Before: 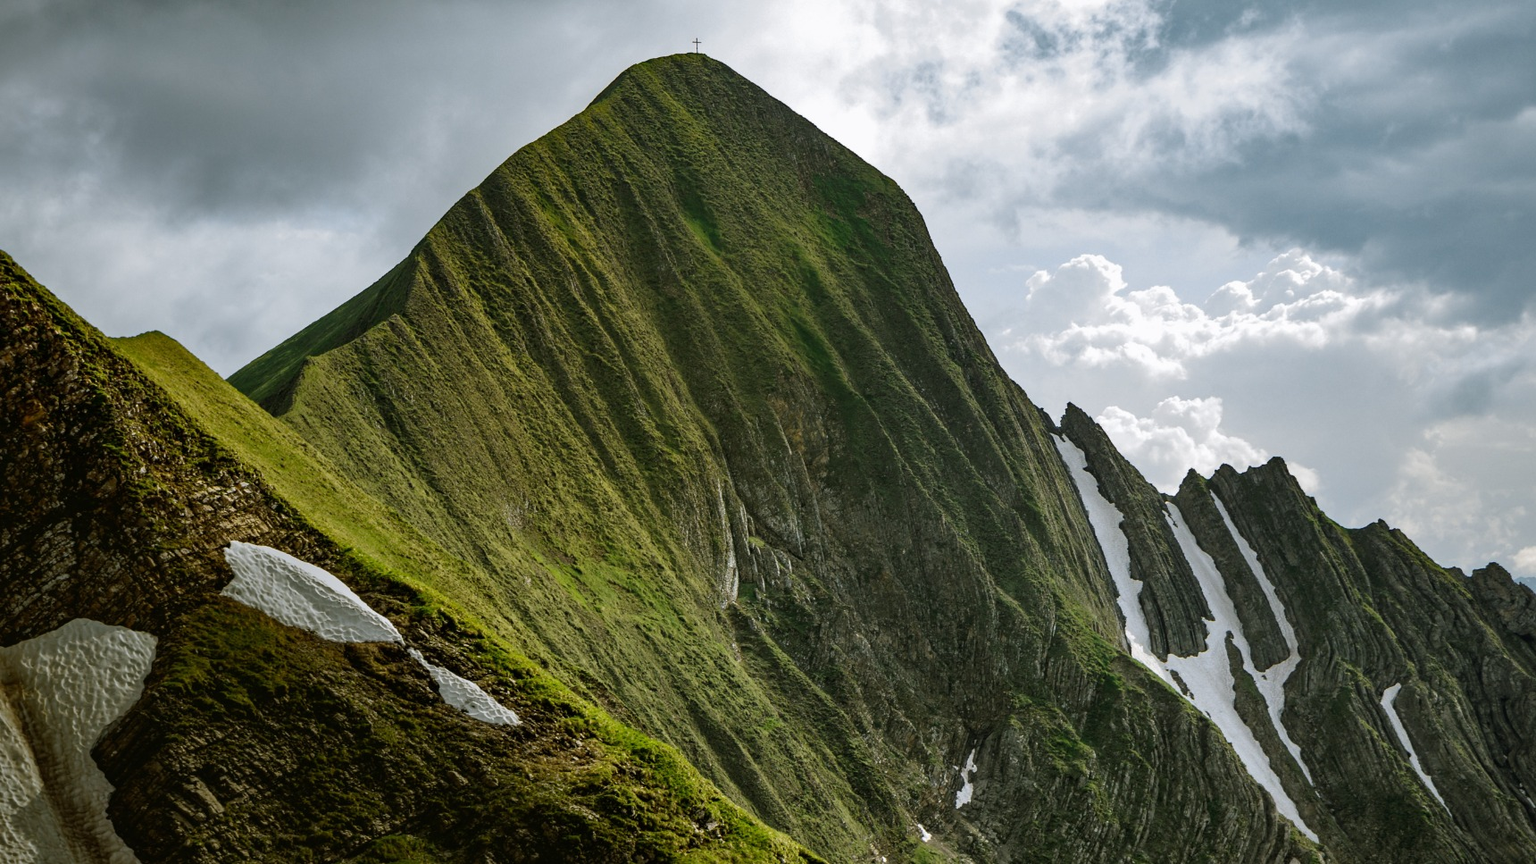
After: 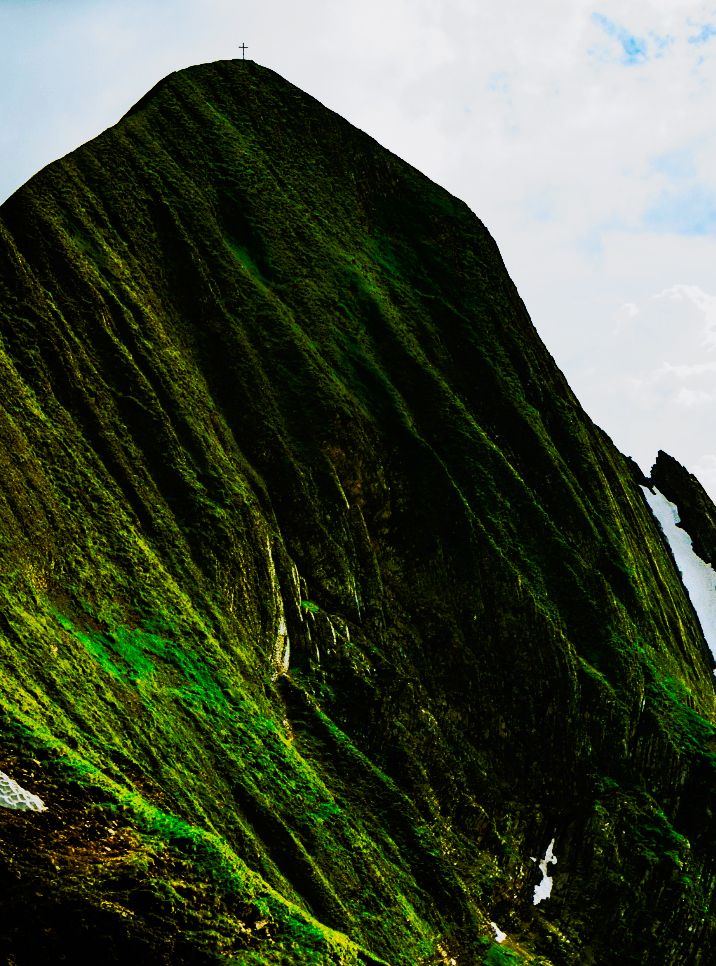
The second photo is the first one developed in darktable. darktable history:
shadows and highlights: shadows 0, highlights 40
tone curve: curves: ch0 [(0, 0) (0.003, 0.005) (0.011, 0.007) (0.025, 0.009) (0.044, 0.013) (0.069, 0.017) (0.1, 0.02) (0.136, 0.029) (0.177, 0.052) (0.224, 0.086) (0.277, 0.129) (0.335, 0.188) (0.399, 0.256) (0.468, 0.361) (0.543, 0.526) (0.623, 0.696) (0.709, 0.784) (0.801, 0.85) (0.898, 0.882) (1, 1)], preserve colors none
filmic rgb: black relative exposure -5 EV, white relative exposure 3.5 EV, hardness 3.19, contrast 1.3, highlights saturation mix -50%
crop: left 31.229%, right 27.105%
color contrast: green-magenta contrast 0.96
color correction: saturation 2.15
color balance rgb: perceptual saturation grading › global saturation 35%, perceptual saturation grading › highlights -25%, perceptual saturation grading › shadows 25%, global vibrance 10%
